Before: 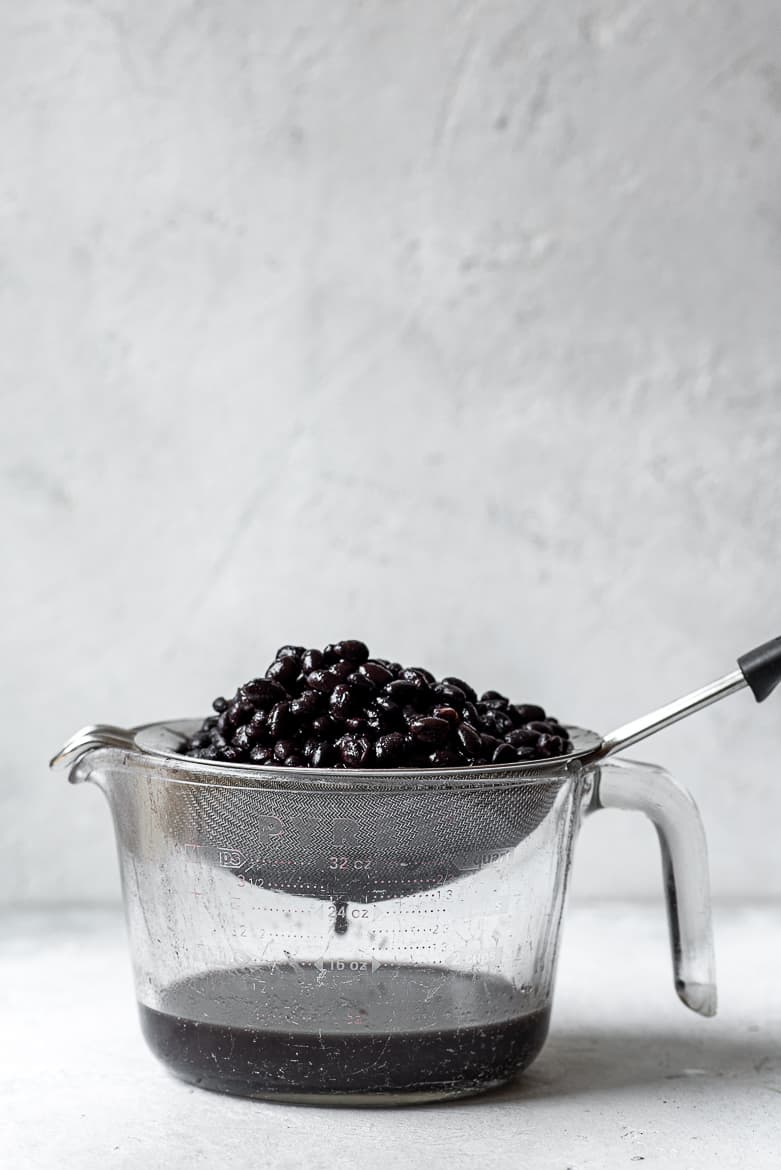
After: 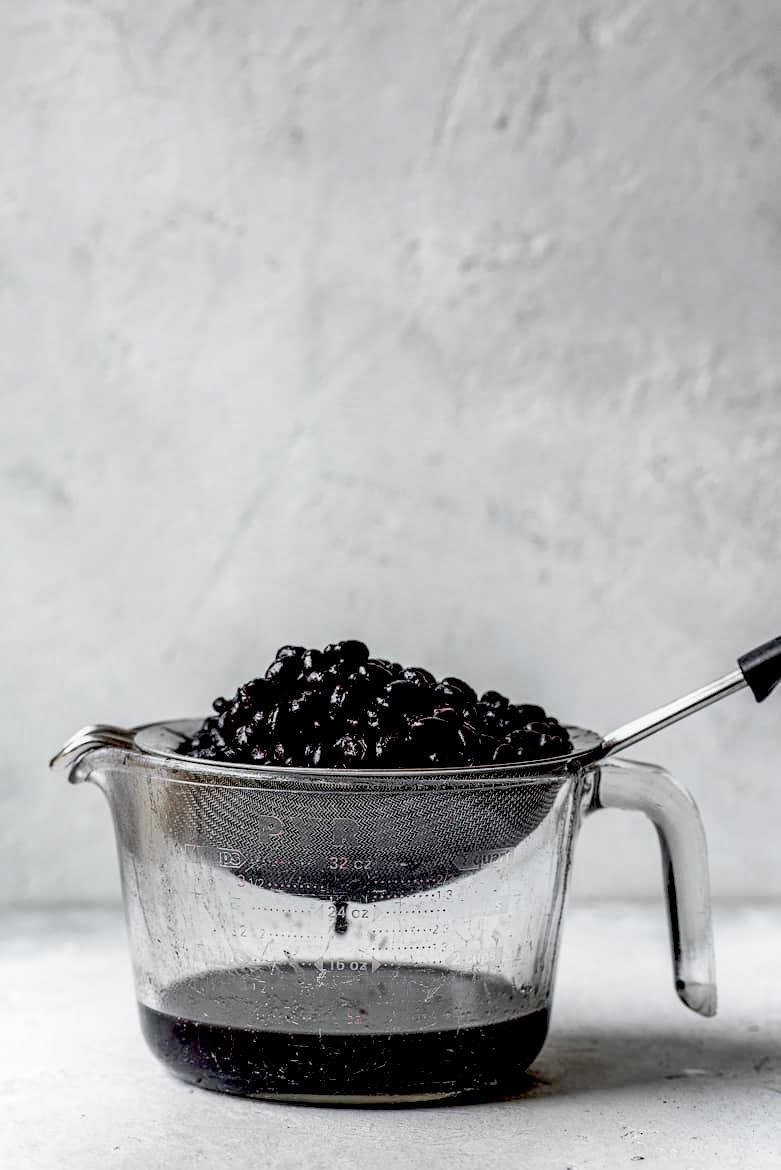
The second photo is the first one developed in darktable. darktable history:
exposure: black level correction 0.056, exposure -0.039 EV, compensate highlight preservation false
local contrast: on, module defaults
